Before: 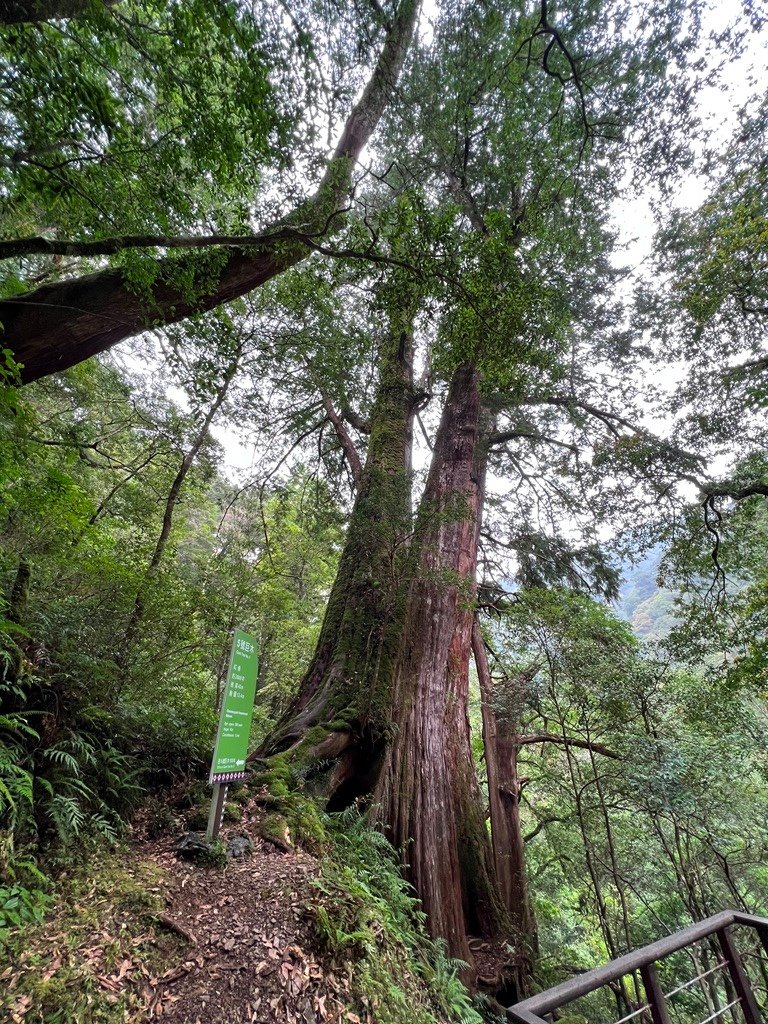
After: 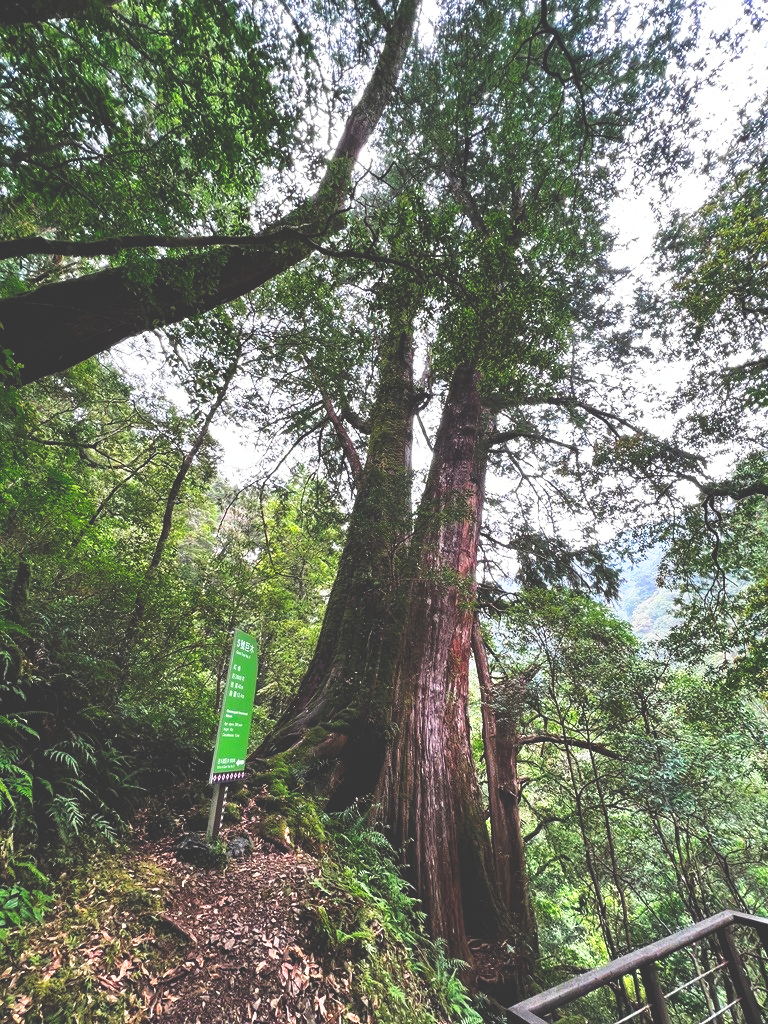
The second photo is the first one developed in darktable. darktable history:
base curve: curves: ch0 [(0, 0.036) (0.007, 0.037) (0.604, 0.887) (1, 1)], preserve colors none
